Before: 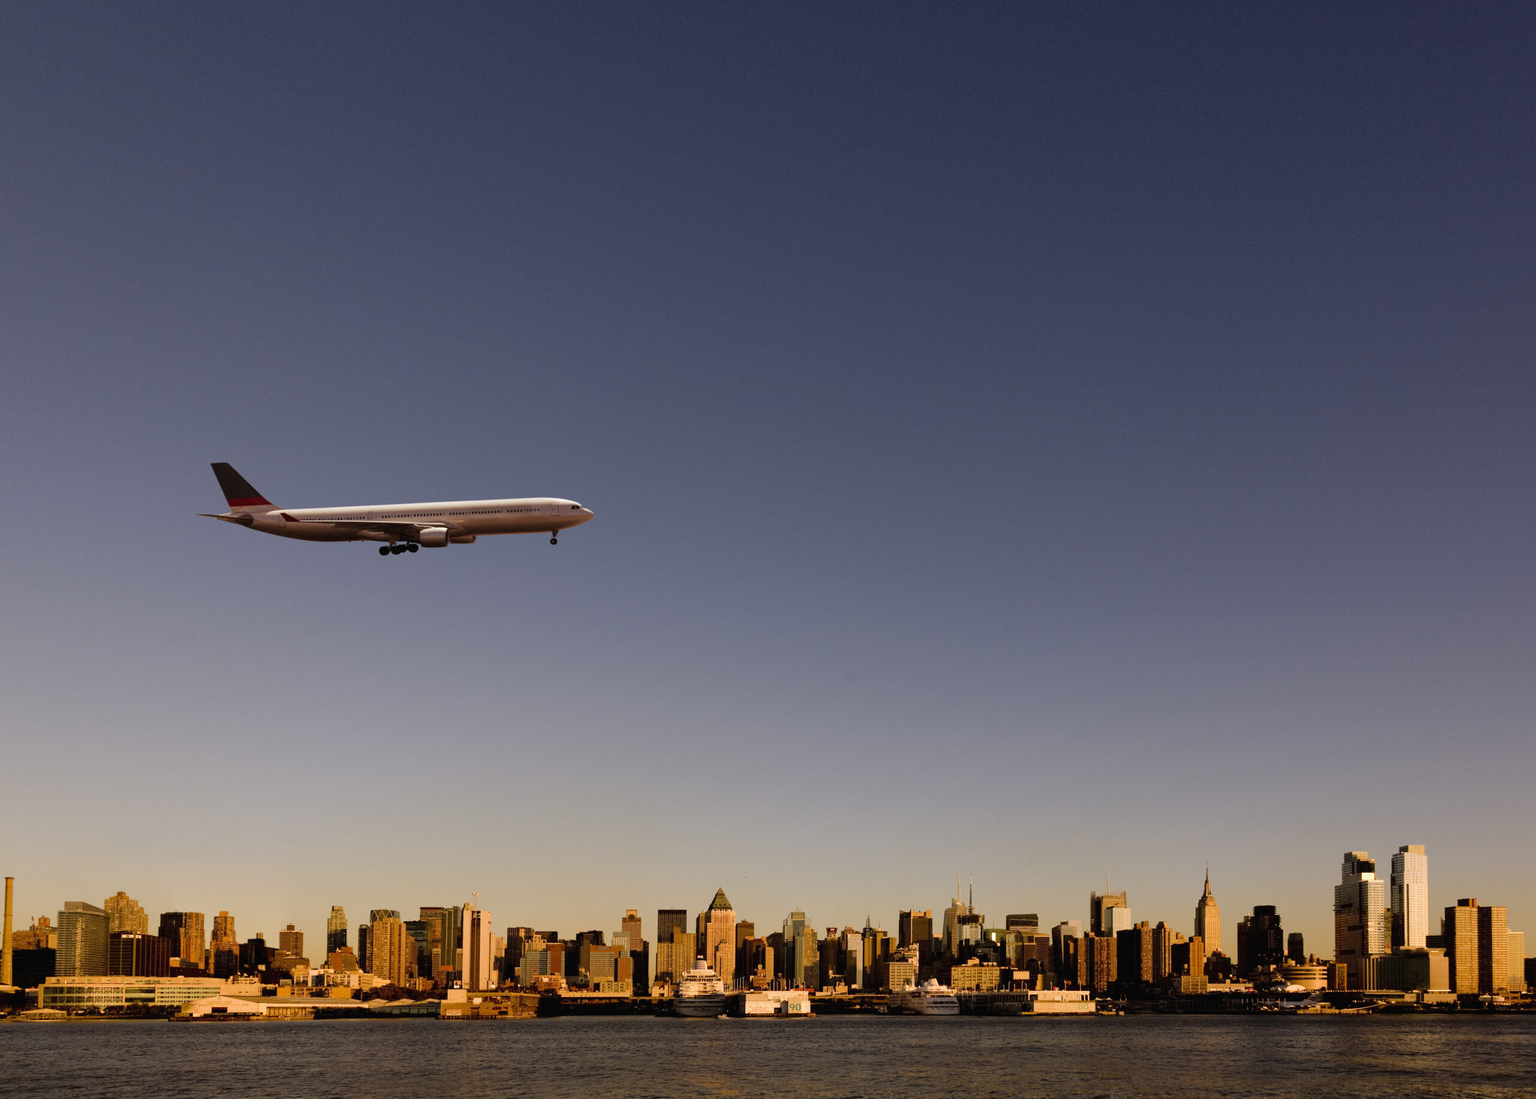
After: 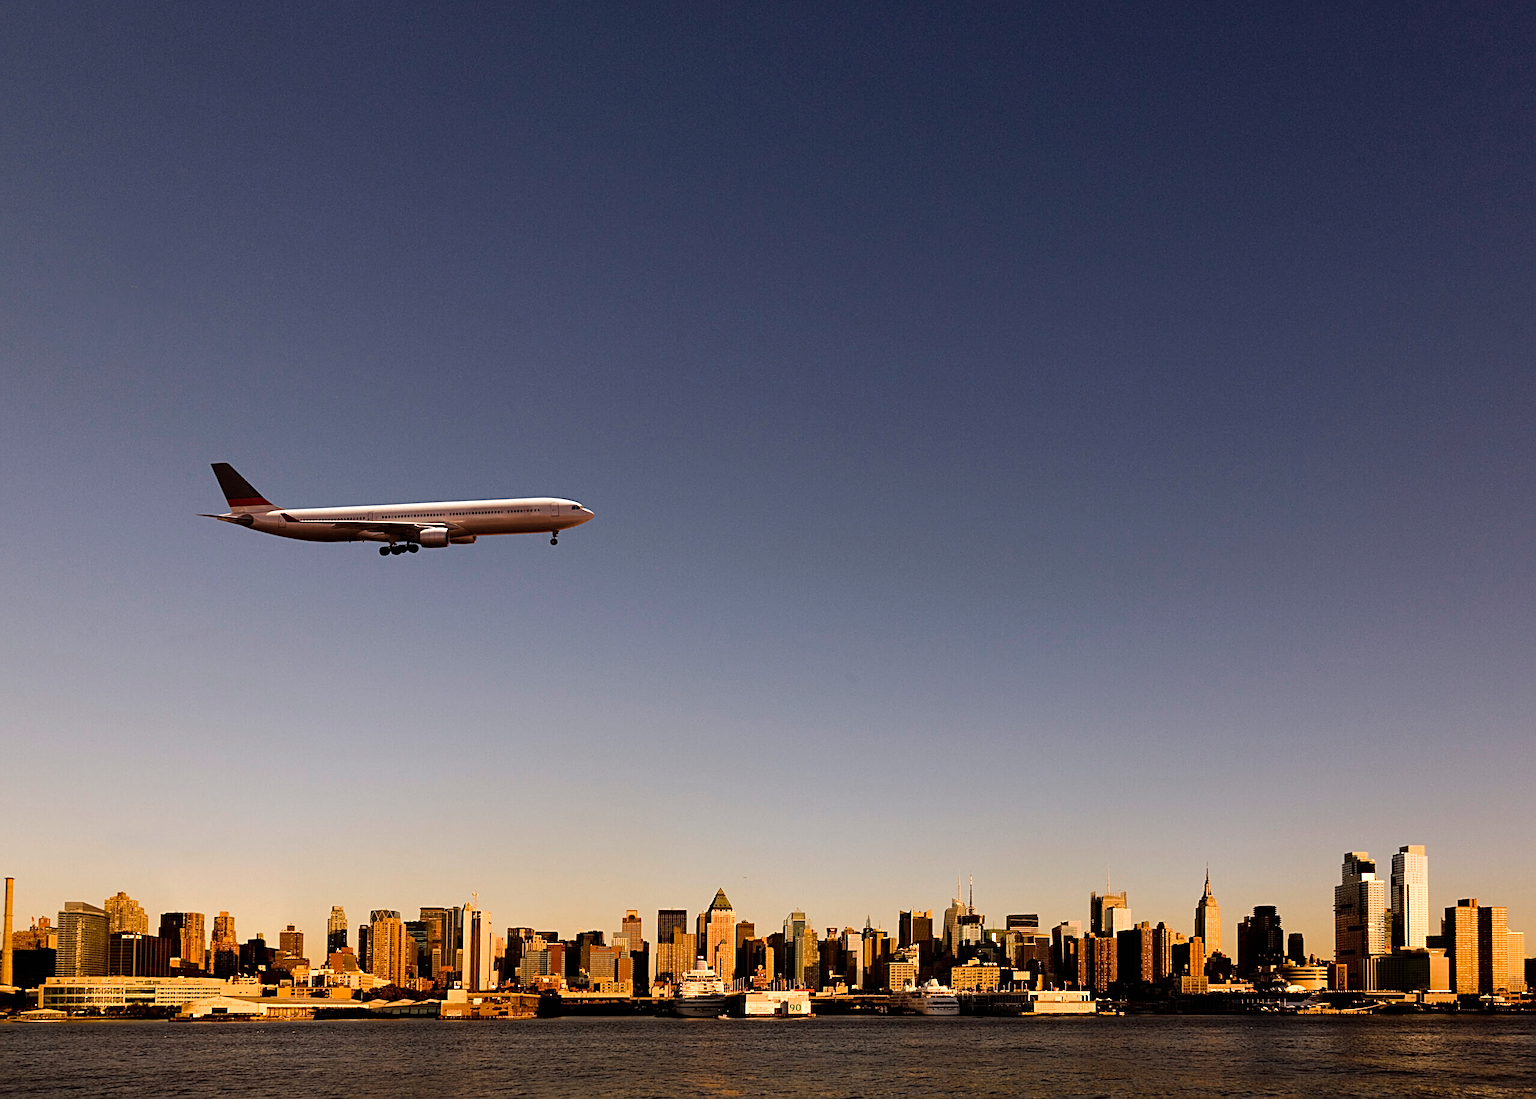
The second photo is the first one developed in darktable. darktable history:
tone equalizer: -8 EV -0.417 EV, -7 EV -0.389 EV, -6 EV -0.333 EV, -5 EV -0.222 EV, -3 EV 0.222 EV, -2 EV 0.333 EV, -1 EV 0.389 EV, +0 EV 0.417 EV, edges refinement/feathering 500, mask exposure compensation -1.57 EV, preserve details no
sharpen: radius 2.531, amount 0.628
